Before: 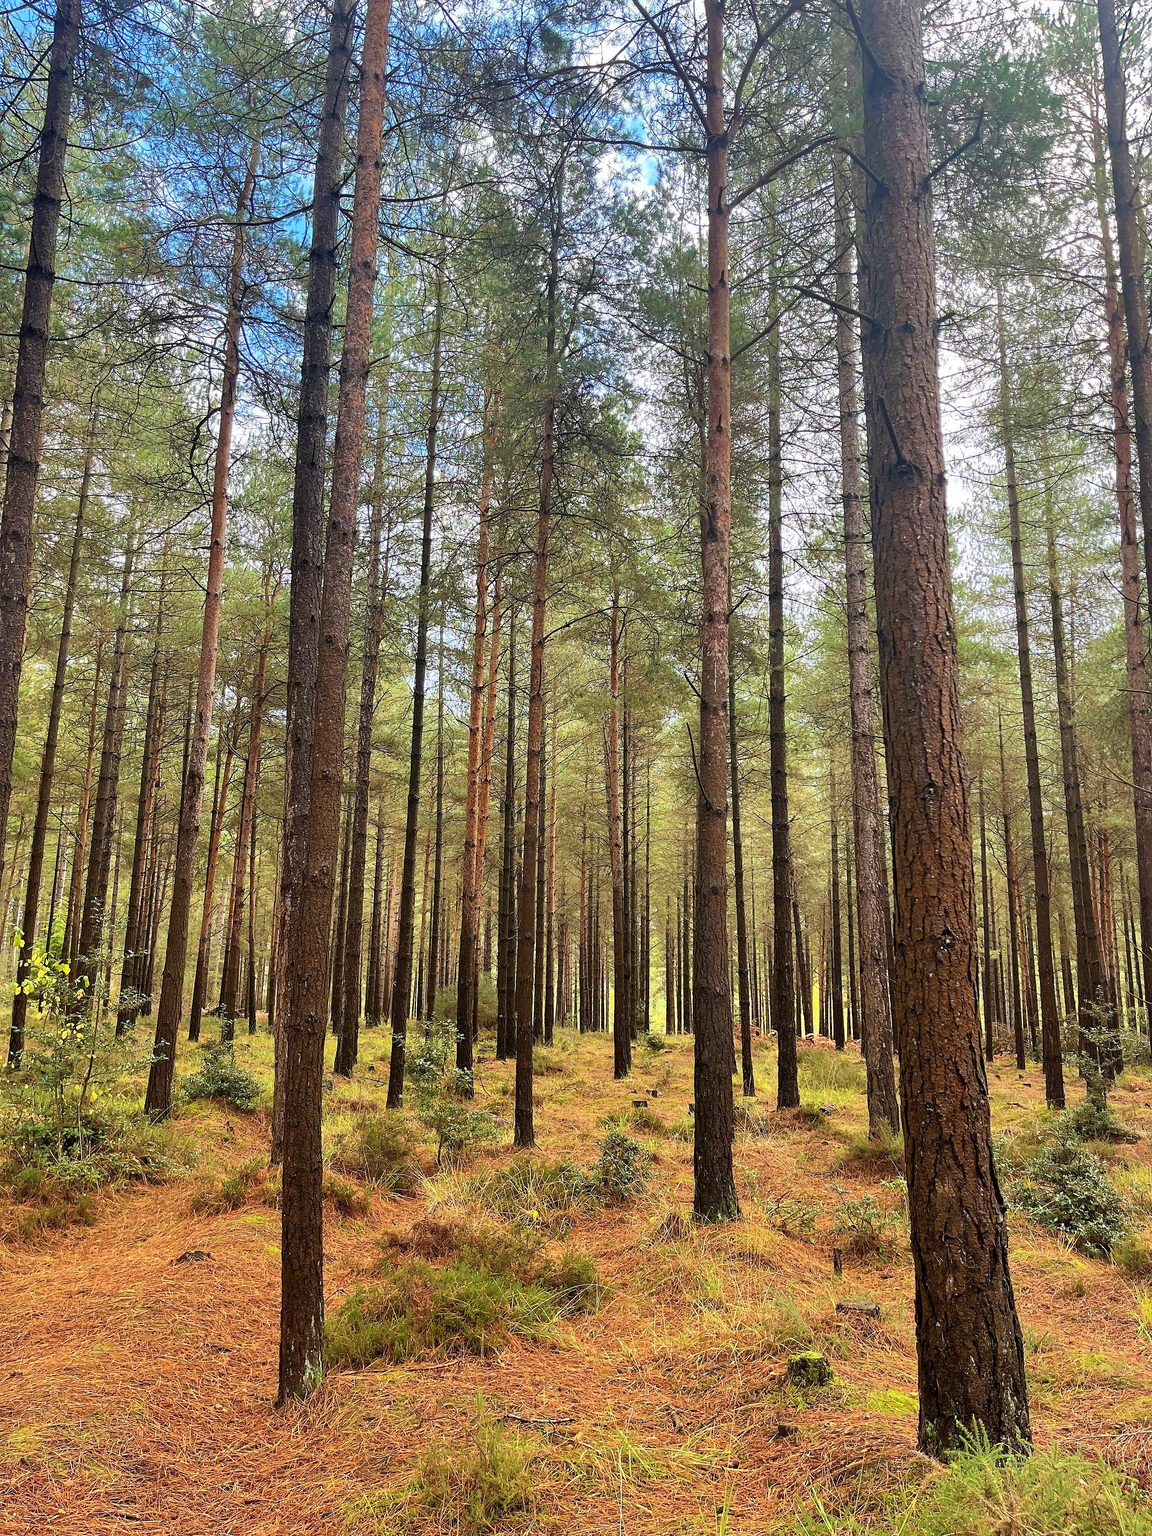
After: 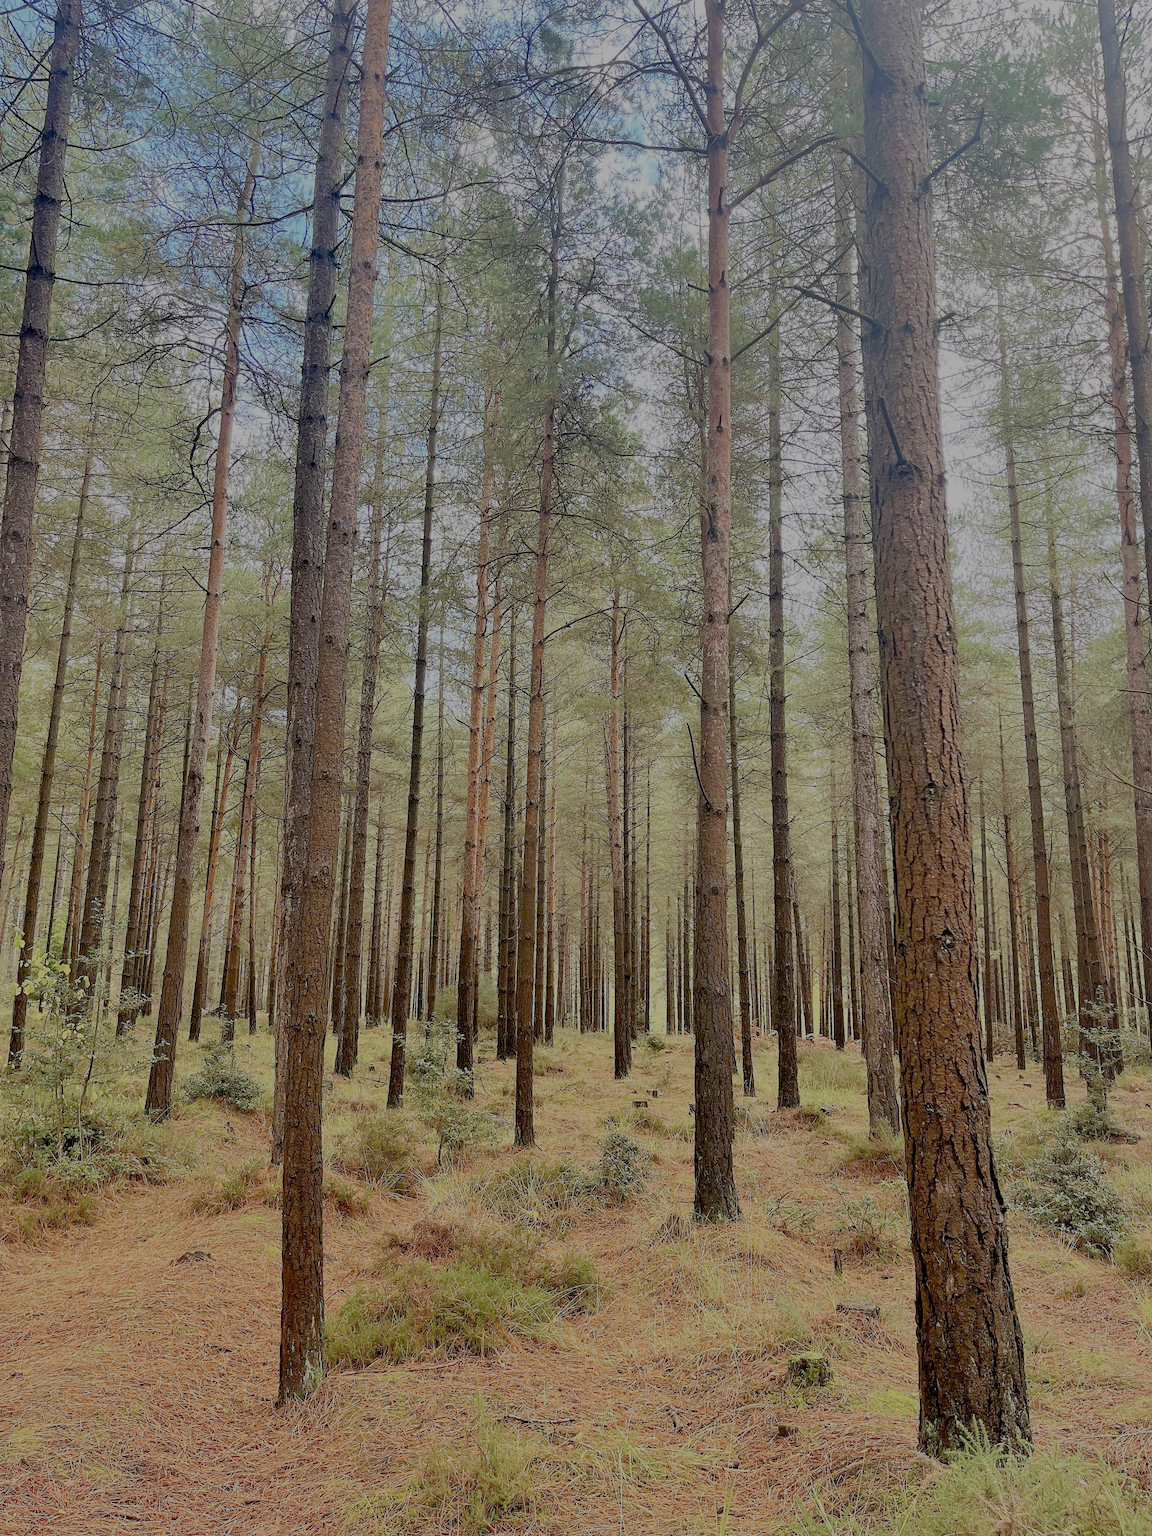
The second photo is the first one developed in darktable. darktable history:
shadows and highlights: radius 334.93, shadows 63.48, highlights 6.06, compress 87.7%, highlights color adjustment 39.73%, soften with gaussian
filmic rgb: white relative exposure 8 EV, threshold 3 EV, structure ↔ texture 100%, target black luminance 0%, hardness 2.44, latitude 76.53%, contrast 0.562, shadows ↔ highlights balance 0%, preserve chrominance no, color science v4 (2020), iterations of high-quality reconstruction 10, type of noise poissonian, enable highlight reconstruction true
